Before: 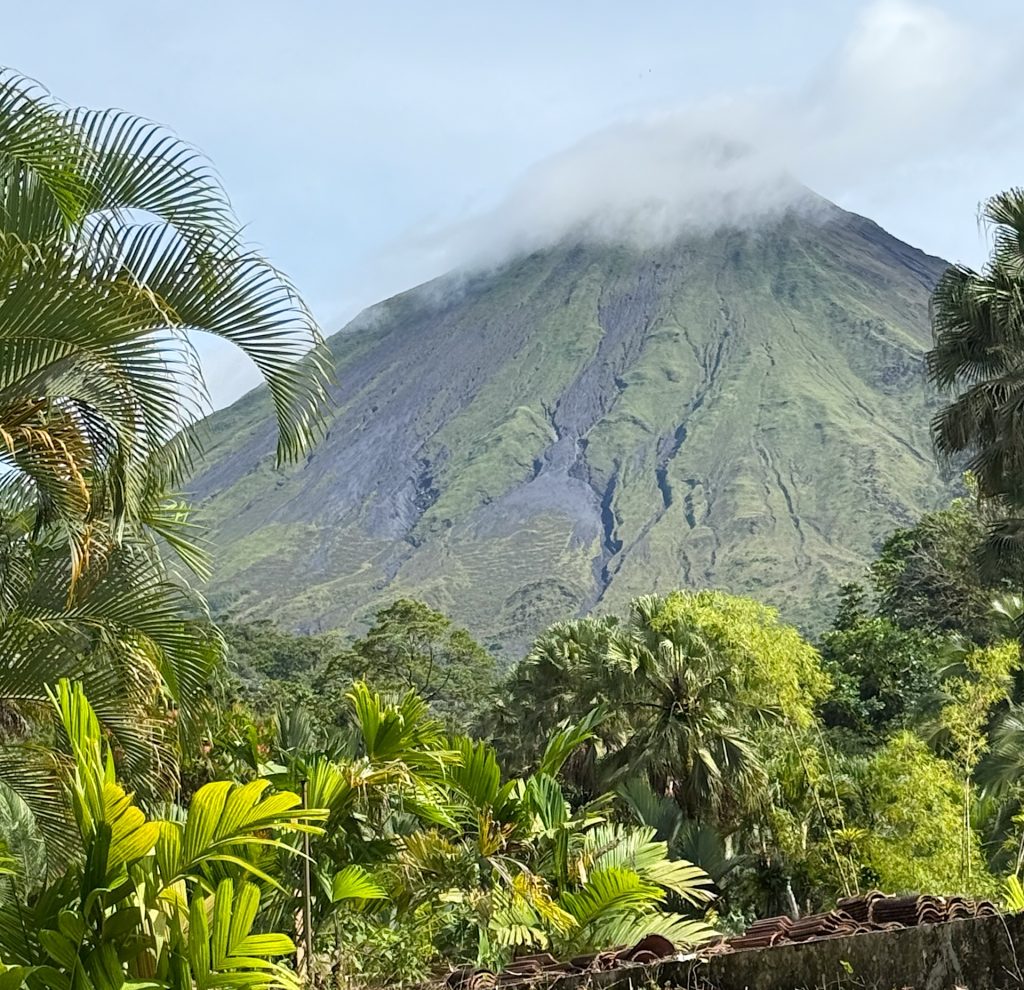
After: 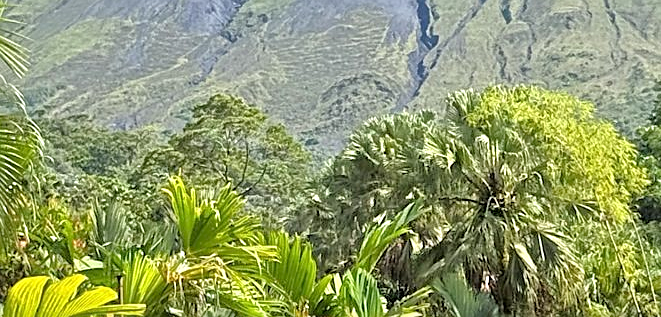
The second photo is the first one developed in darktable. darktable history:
crop: left 17.993%, top 51.027%, right 17.377%, bottom 16.934%
tone equalizer: -7 EV 0.16 EV, -6 EV 0.607 EV, -5 EV 1.13 EV, -4 EV 1.31 EV, -3 EV 1.16 EV, -2 EV 0.6 EV, -1 EV 0.156 EV, mask exposure compensation -0.511 EV
sharpen: amount 0.497
